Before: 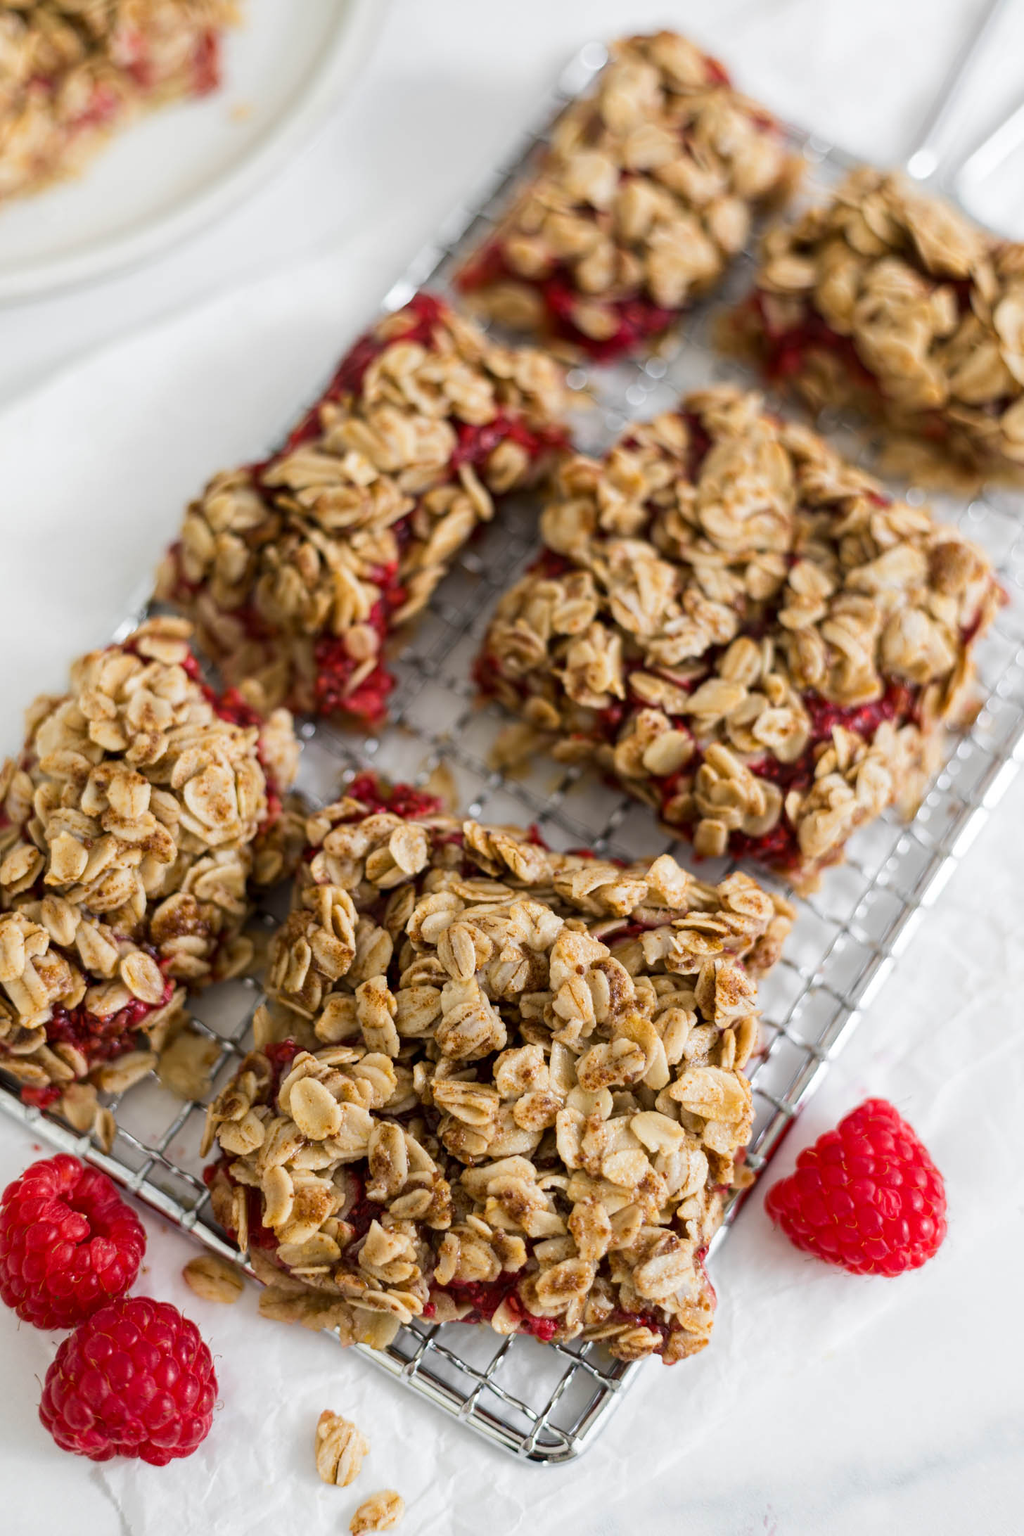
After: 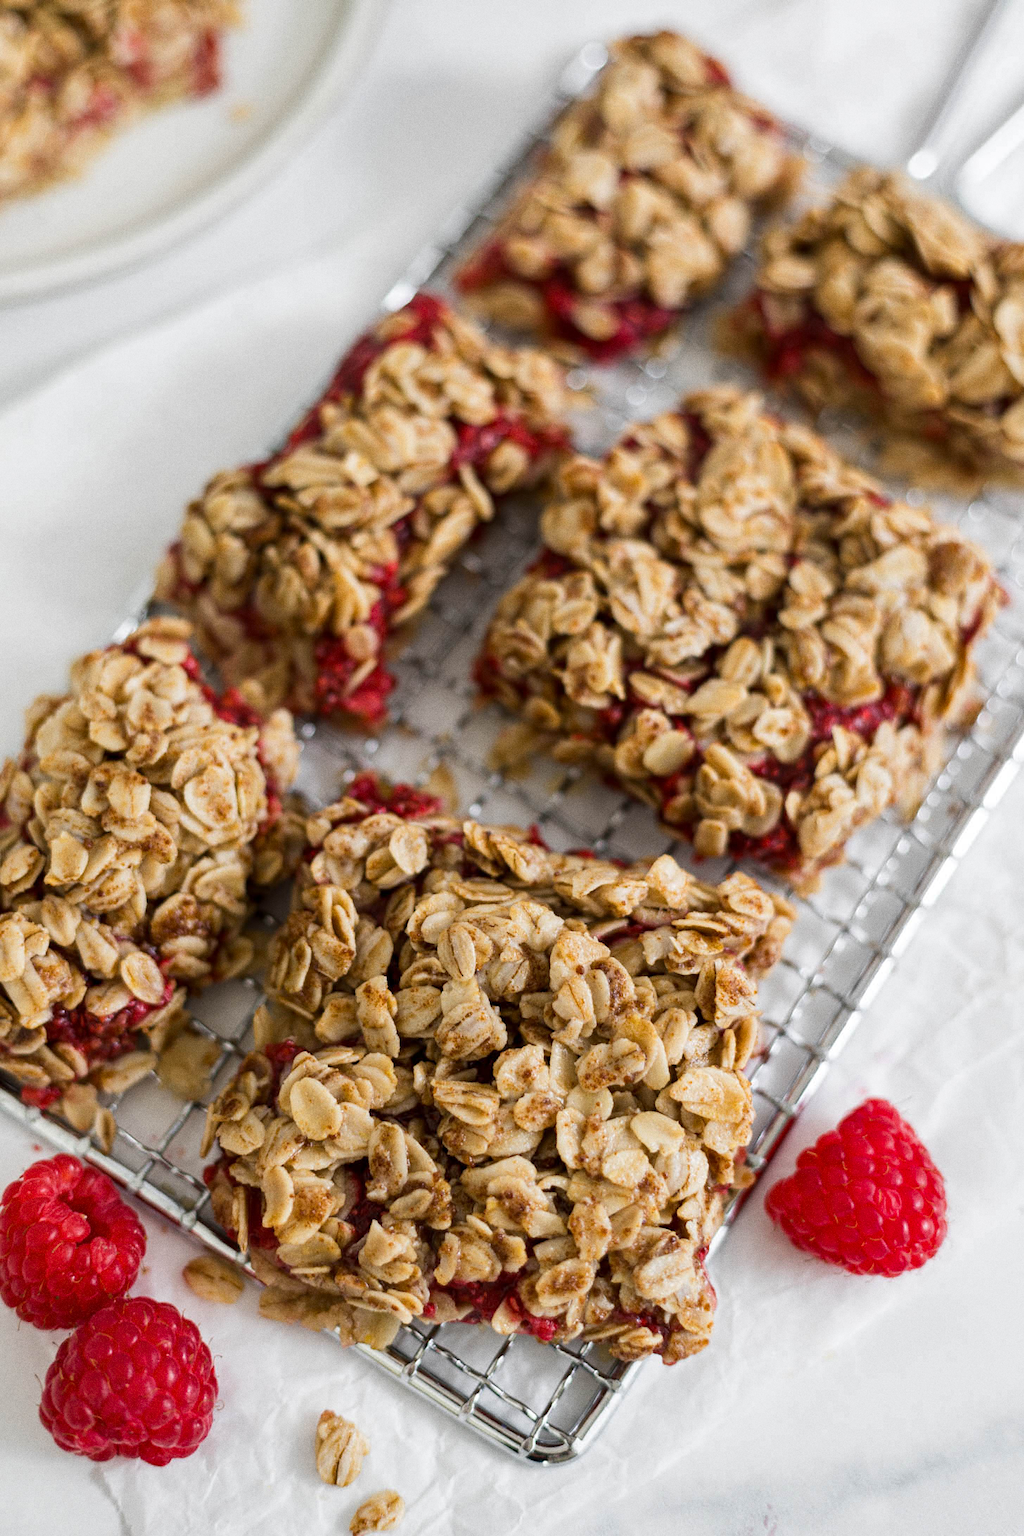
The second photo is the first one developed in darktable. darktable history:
grain: coarseness 0.09 ISO
white balance: emerald 1
shadows and highlights: shadows -88.03, highlights -35.45, shadows color adjustment 99.15%, highlights color adjustment 0%, soften with gaussian
